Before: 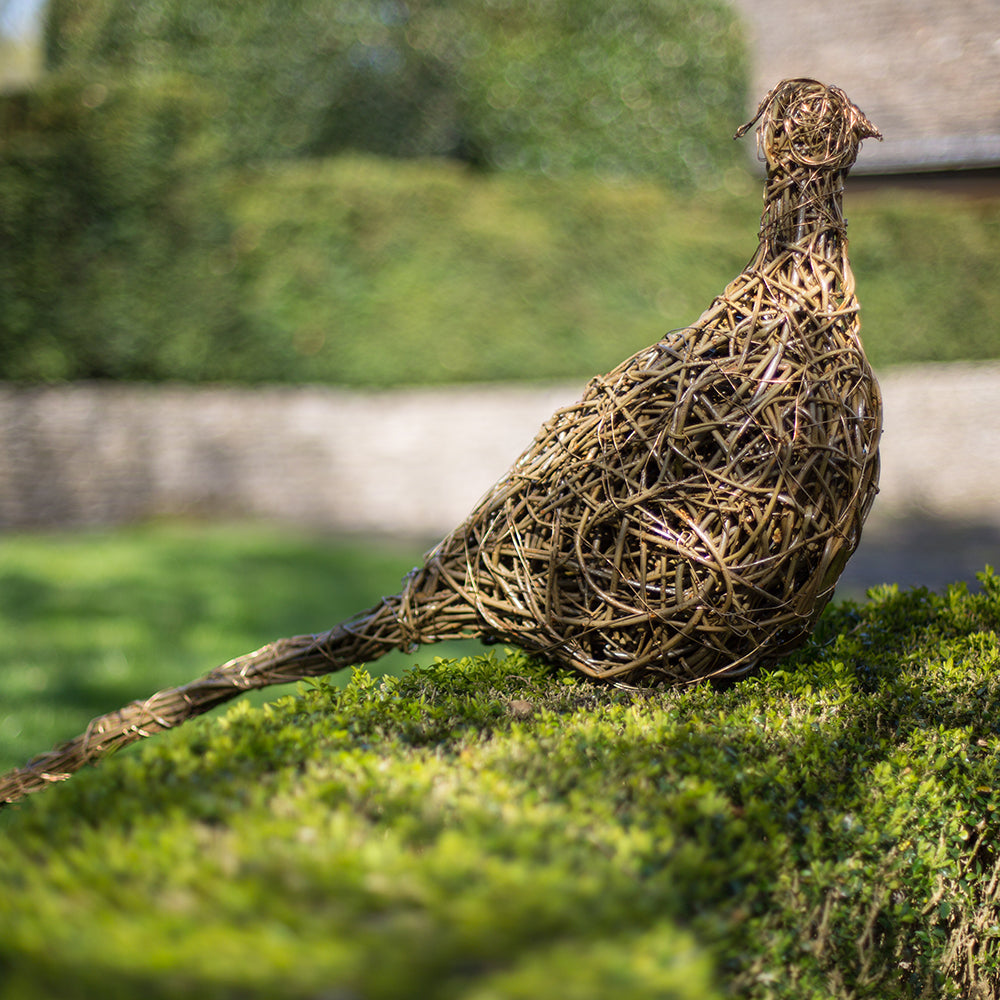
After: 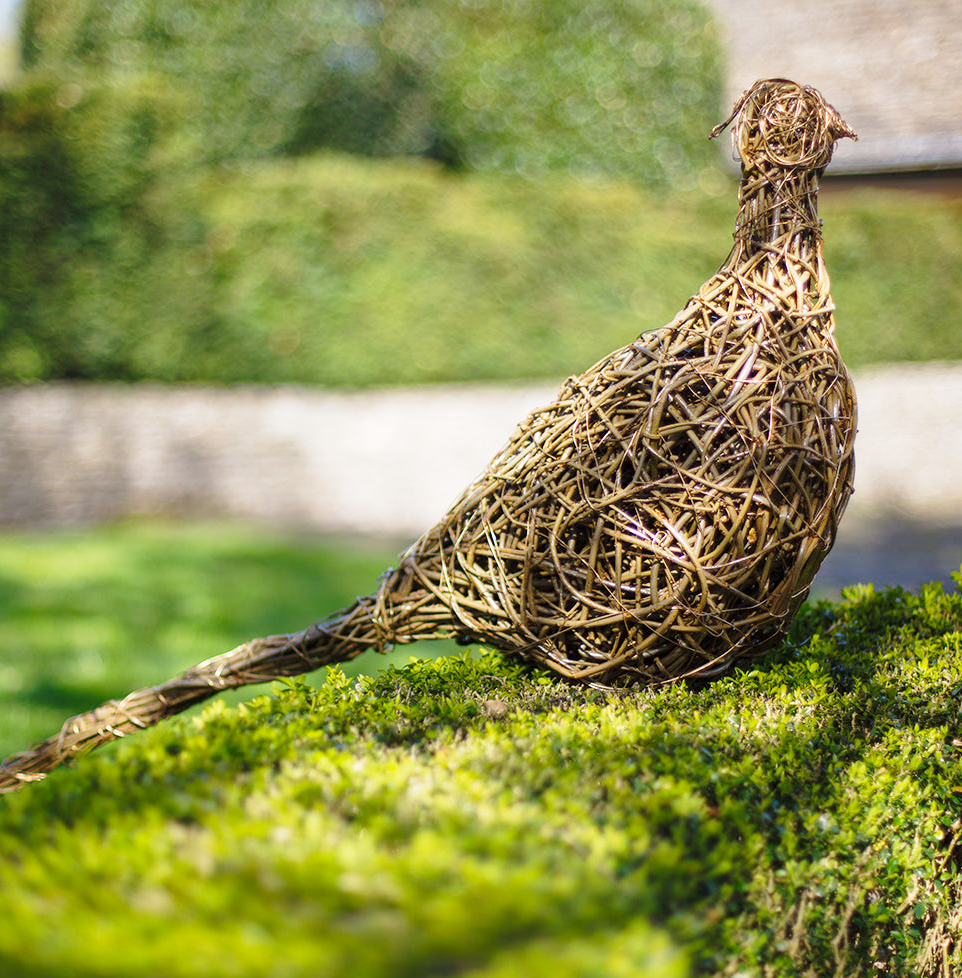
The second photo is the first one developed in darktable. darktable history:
shadows and highlights: on, module defaults
base curve: curves: ch0 [(0, 0) (0.028, 0.03) (0.121, 0.232) (0.46, 0.748) (0.859, 0.968) (1, 1)], preserve colors none
crop and rotate: left 2.593%, right 1.167%, bottom 2.176%
